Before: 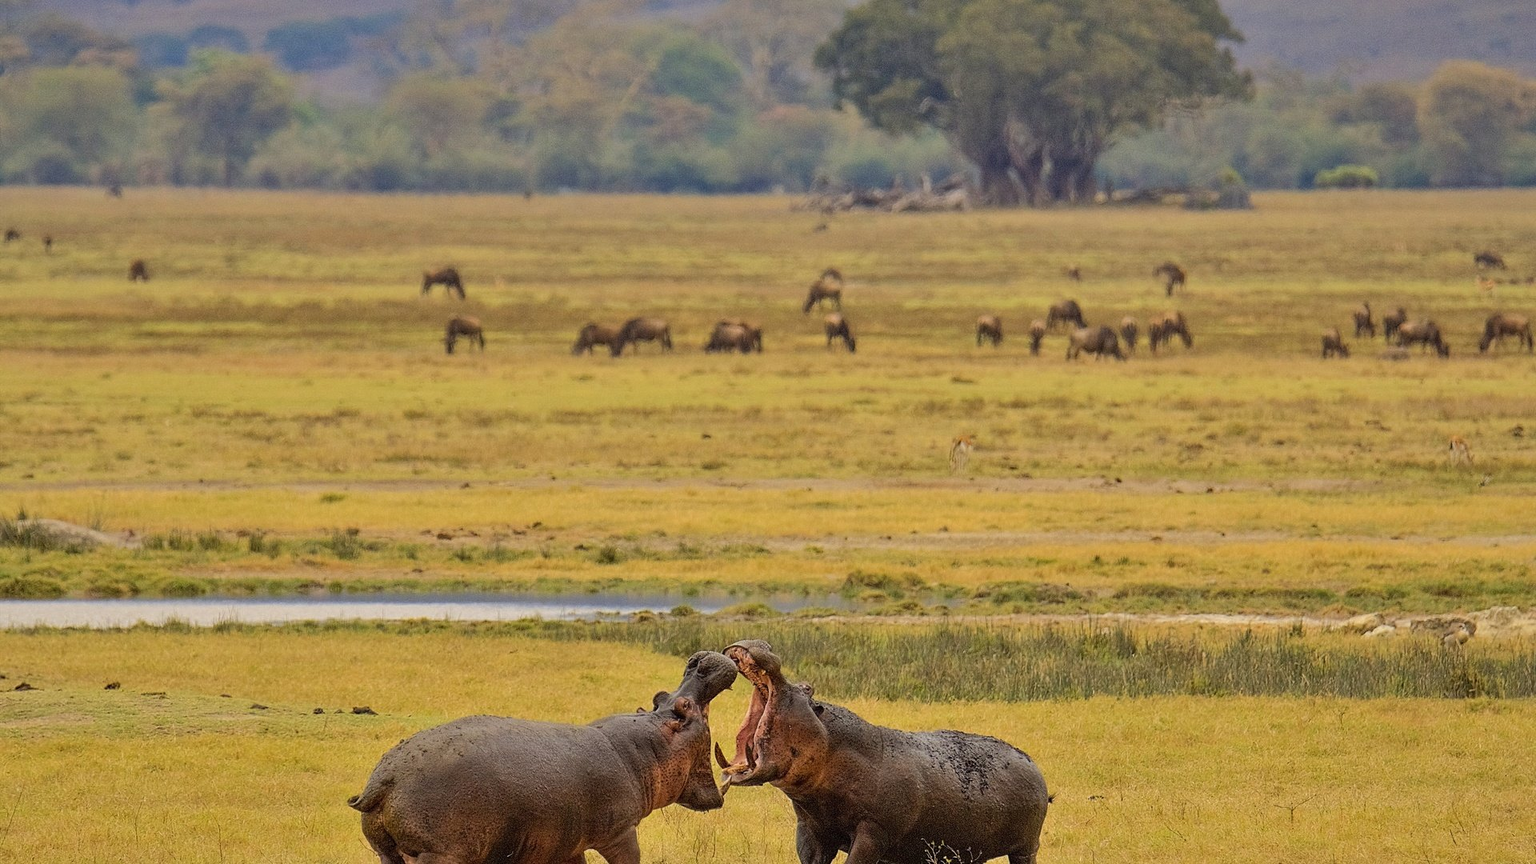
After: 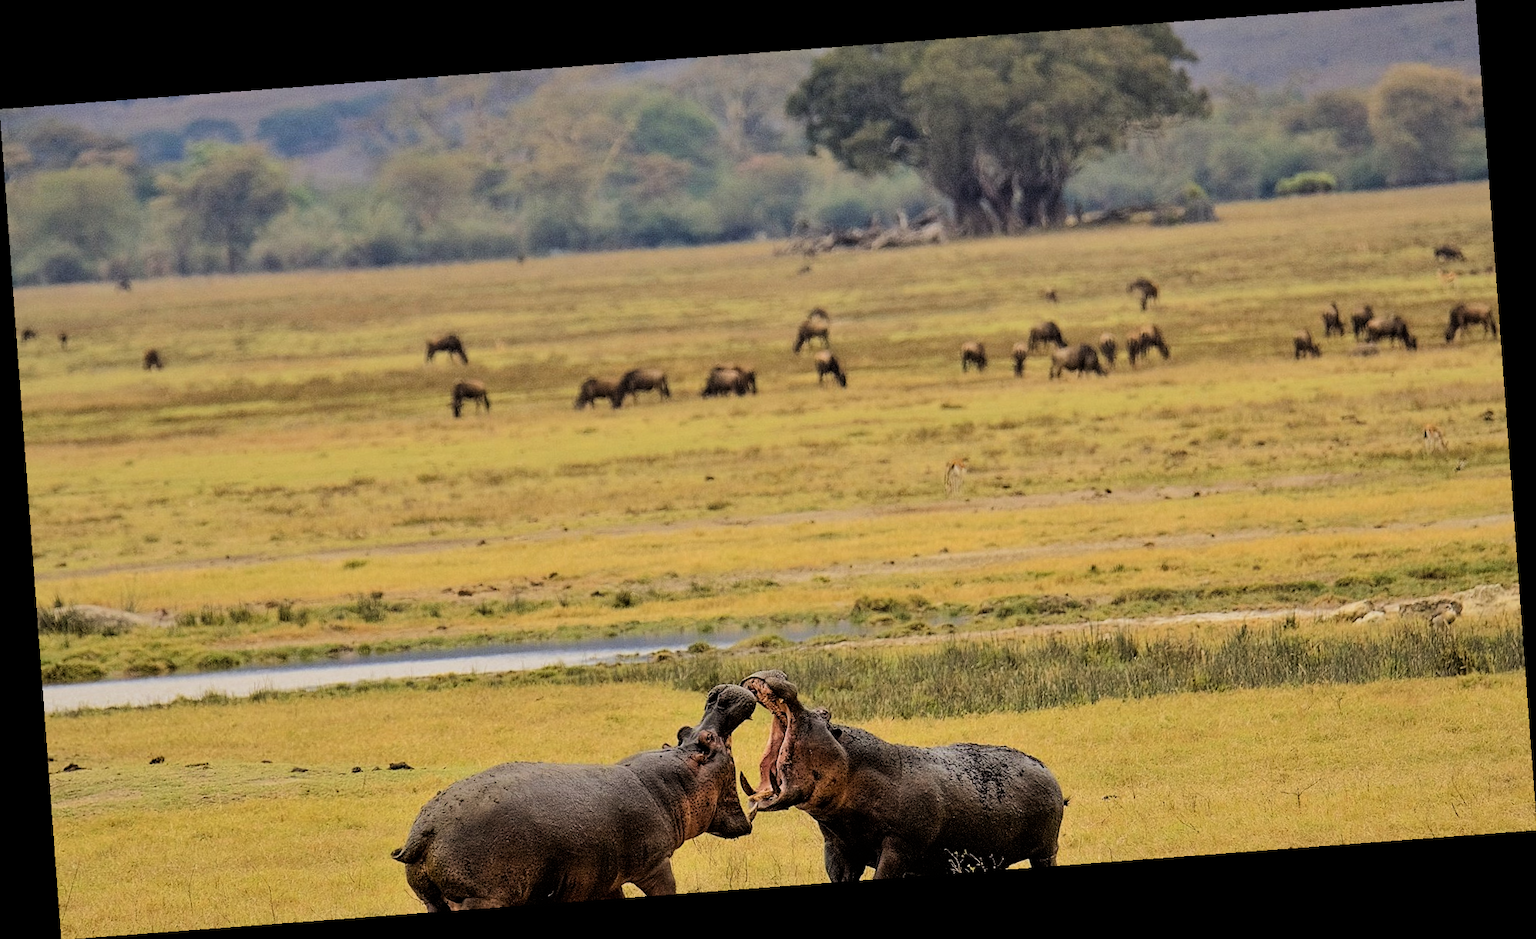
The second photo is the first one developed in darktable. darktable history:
filmic rgb: black relative exposure -5 EV, white relative exposure 3.5 EV, hardness 3.19, contrast 1.4, highlights saturation mix -30%
rotate and perspective: rotation -4.25°, automatic cropping off
